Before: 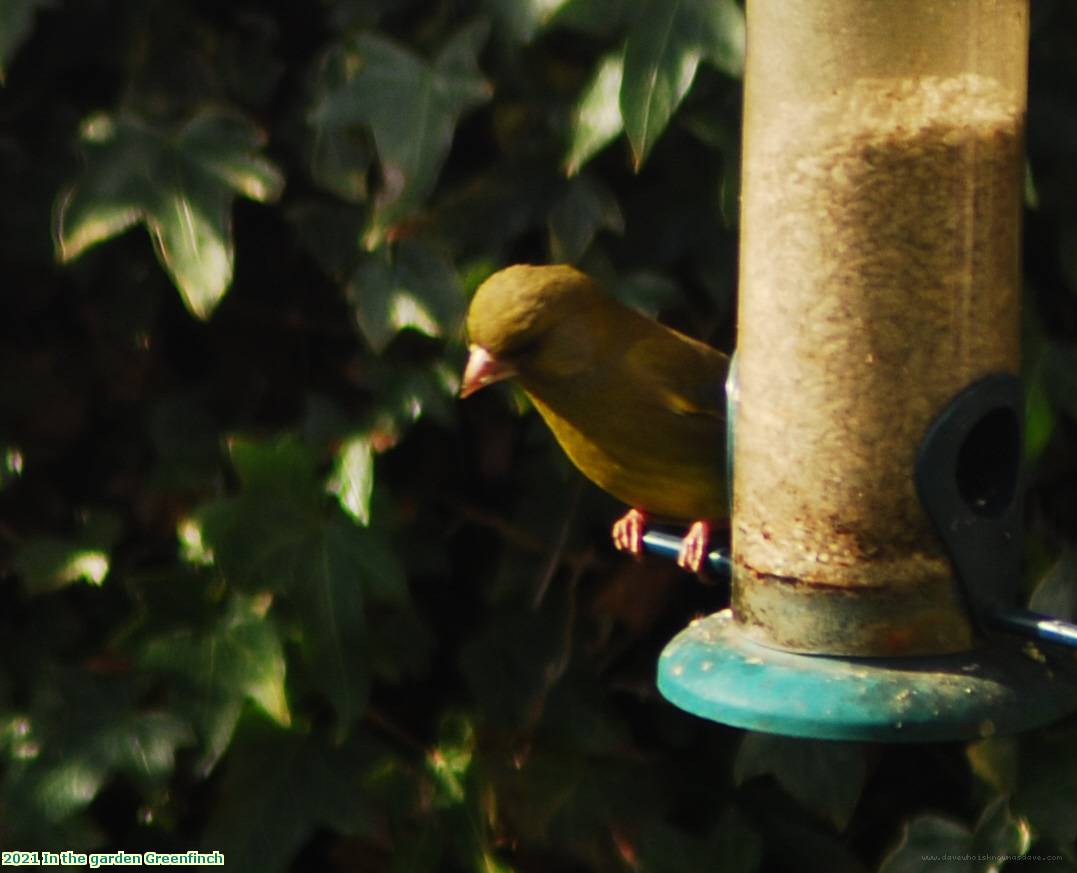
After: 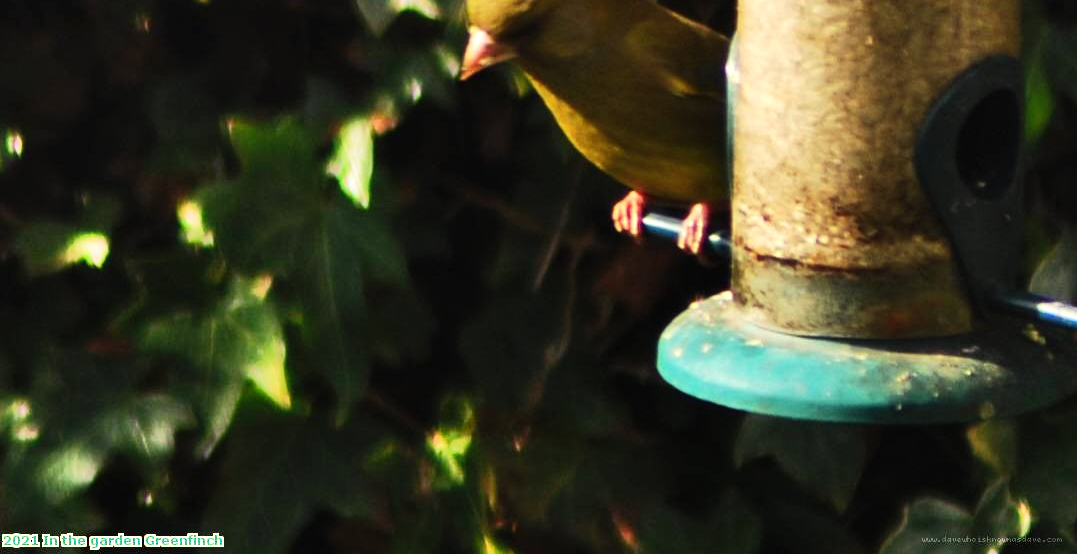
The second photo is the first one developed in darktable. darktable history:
crop and rotate: top 36.435%
tone equalizer: -8 EV -0.417 EV, -7 EV -0.389 EV, -6 EV -0.333 EV, -5 EV -0.222 EV, -3 EV 0.222 EV, -2 EV 0.333 EV, -1 EV 0.389 EV, +0 EV 0.417 EV, edges refinement/feathering 500, mask exposure compensation -1.57 EV, preserve details no
shadows and highlights: soften with gaussian
